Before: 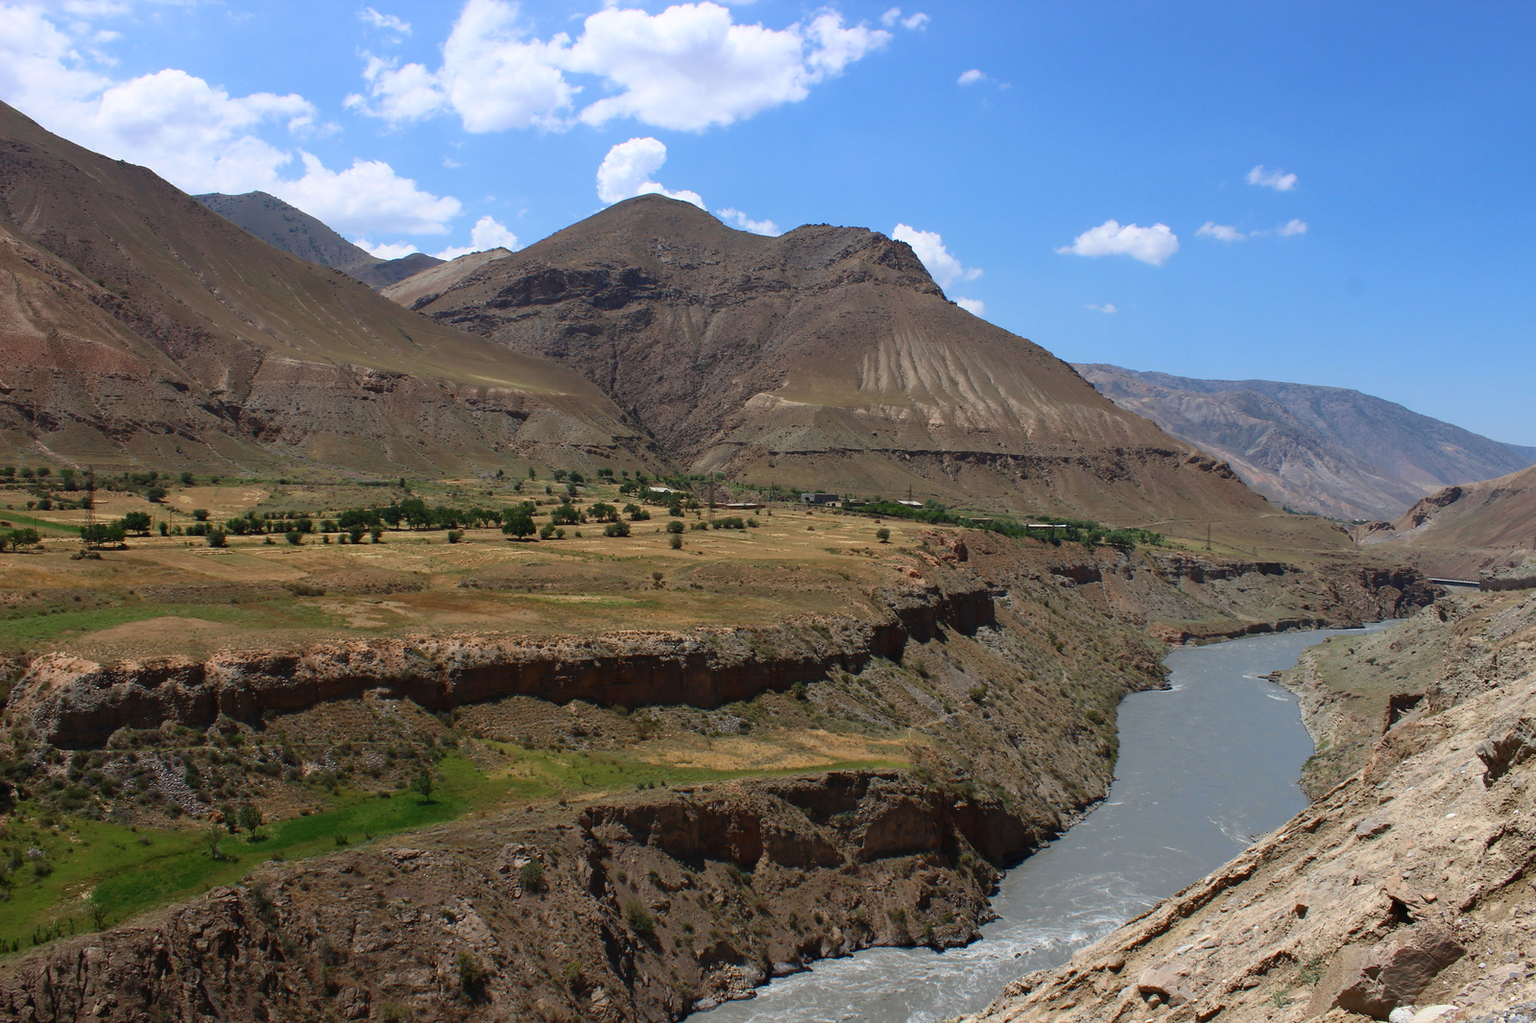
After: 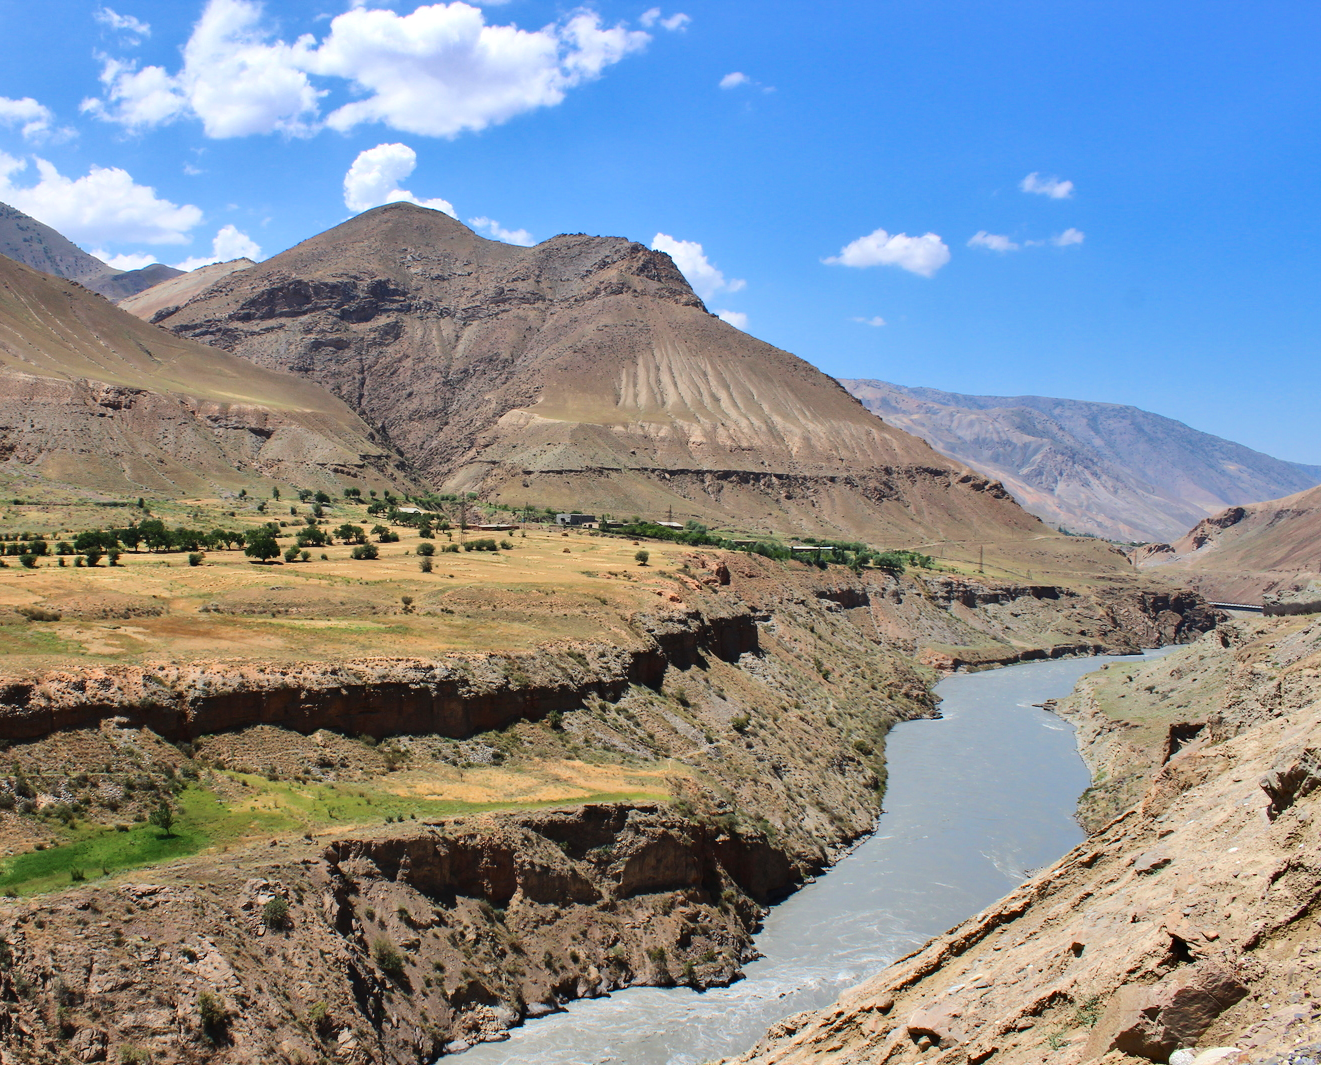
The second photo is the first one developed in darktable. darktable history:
tone equalizer: -7 EV 0.148 EV, -6 EV 0.621 EV, -5 EV 1.13 EV, -4 EV 1.34 EV, -3 EV 1.12 EV, -2 EV 0.6 EV, -1 EV 0.15 EV, edges refinement/feathering 500, mask exposure compensation -1.57 EV, preserve details no
crop: left 17.394%, bottom 0.049%
shadows and highlights: shadows 76.82, highlights -60.91, soften with gaussian
